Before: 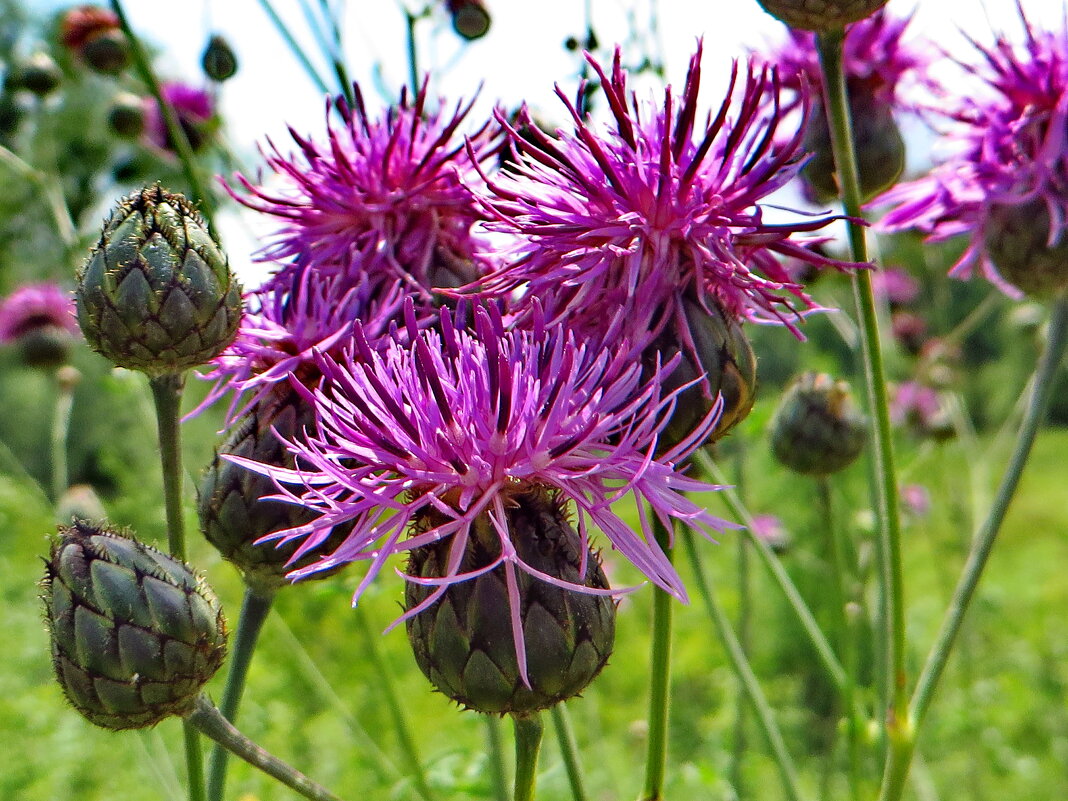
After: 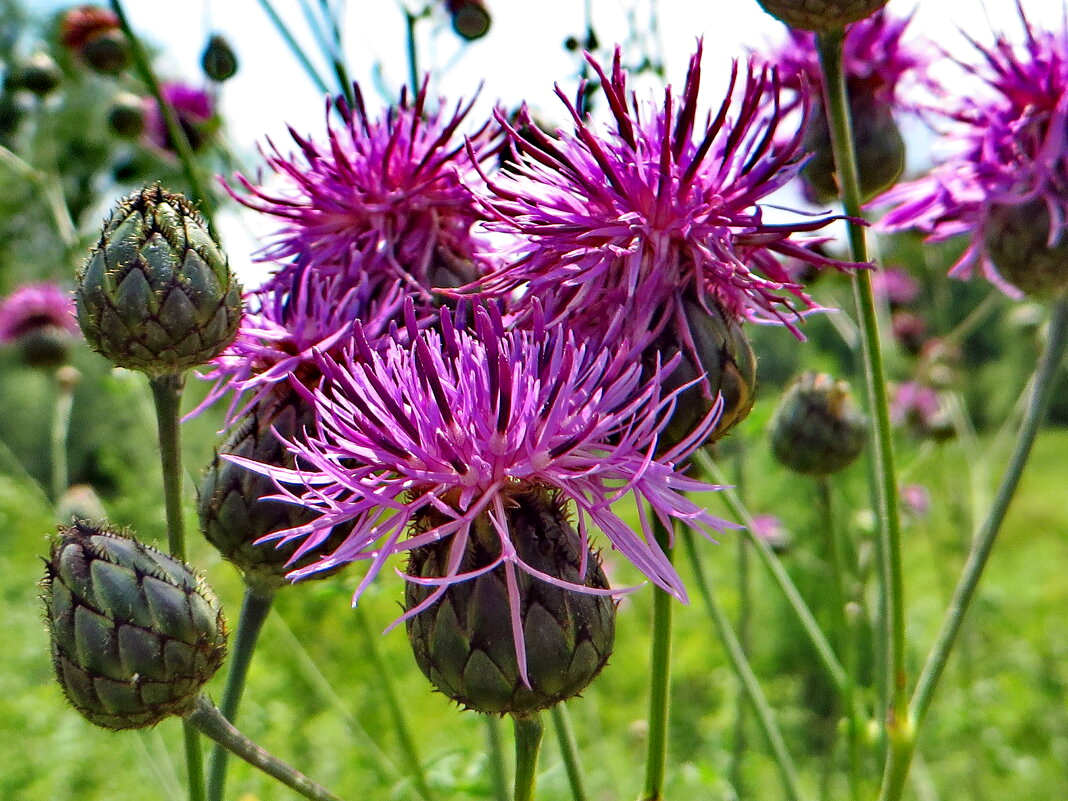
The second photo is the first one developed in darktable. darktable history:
local contrast: mode bilateral grid, contrast 20, coarseness 49, detail 121%, midtone range 0.2
shadows and highlights: radius 262.48, soften with gaussian
